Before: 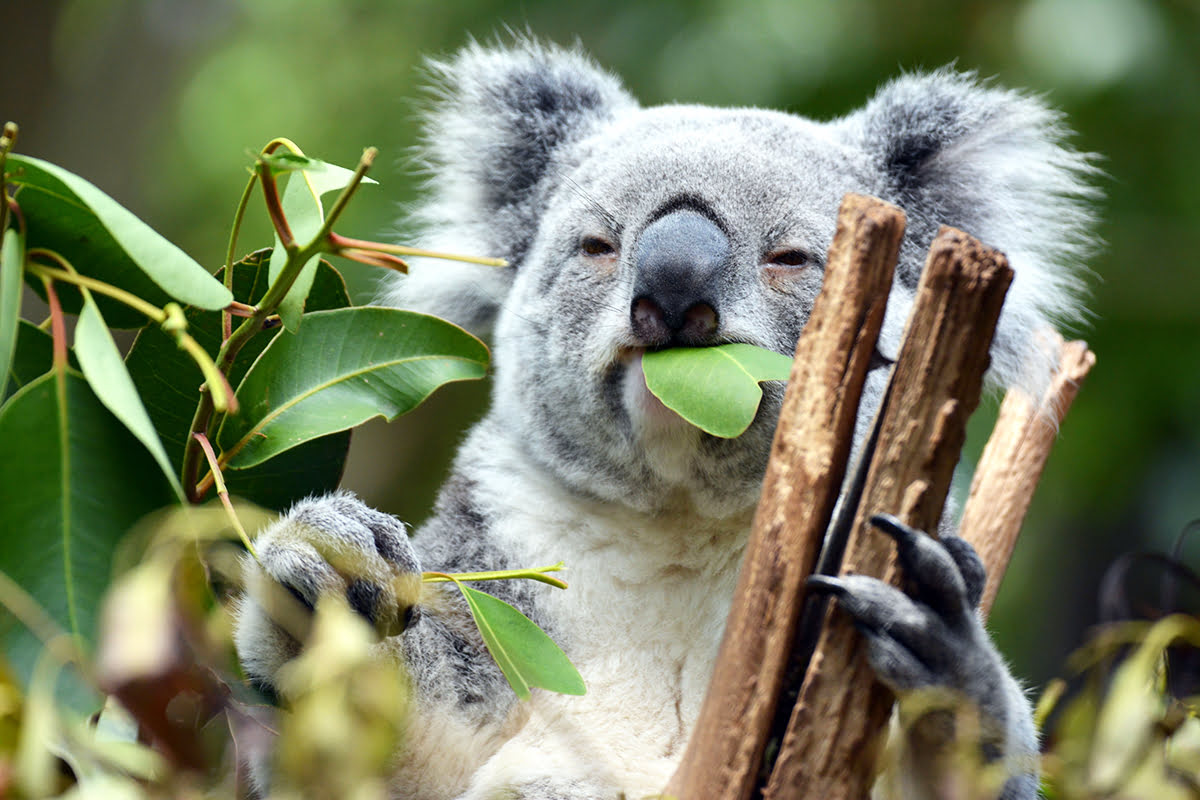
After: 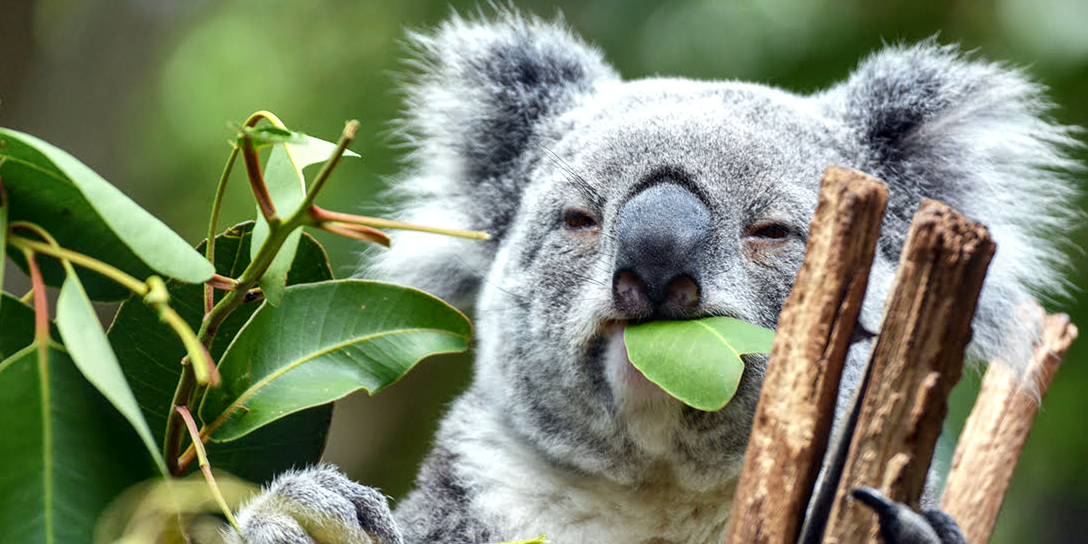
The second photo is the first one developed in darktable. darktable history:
local contrast: on, module defaults
shadows and highlights: white point adjustment 0.164, highlights -70.55, soften with gaussian
crop: left 1.543%, top 3.392%, right 7.759%, bottom 28.493%
tone equalizer: edges refinement/feathering 500, mask exposure compensation -1.57 EV, preserve details no
